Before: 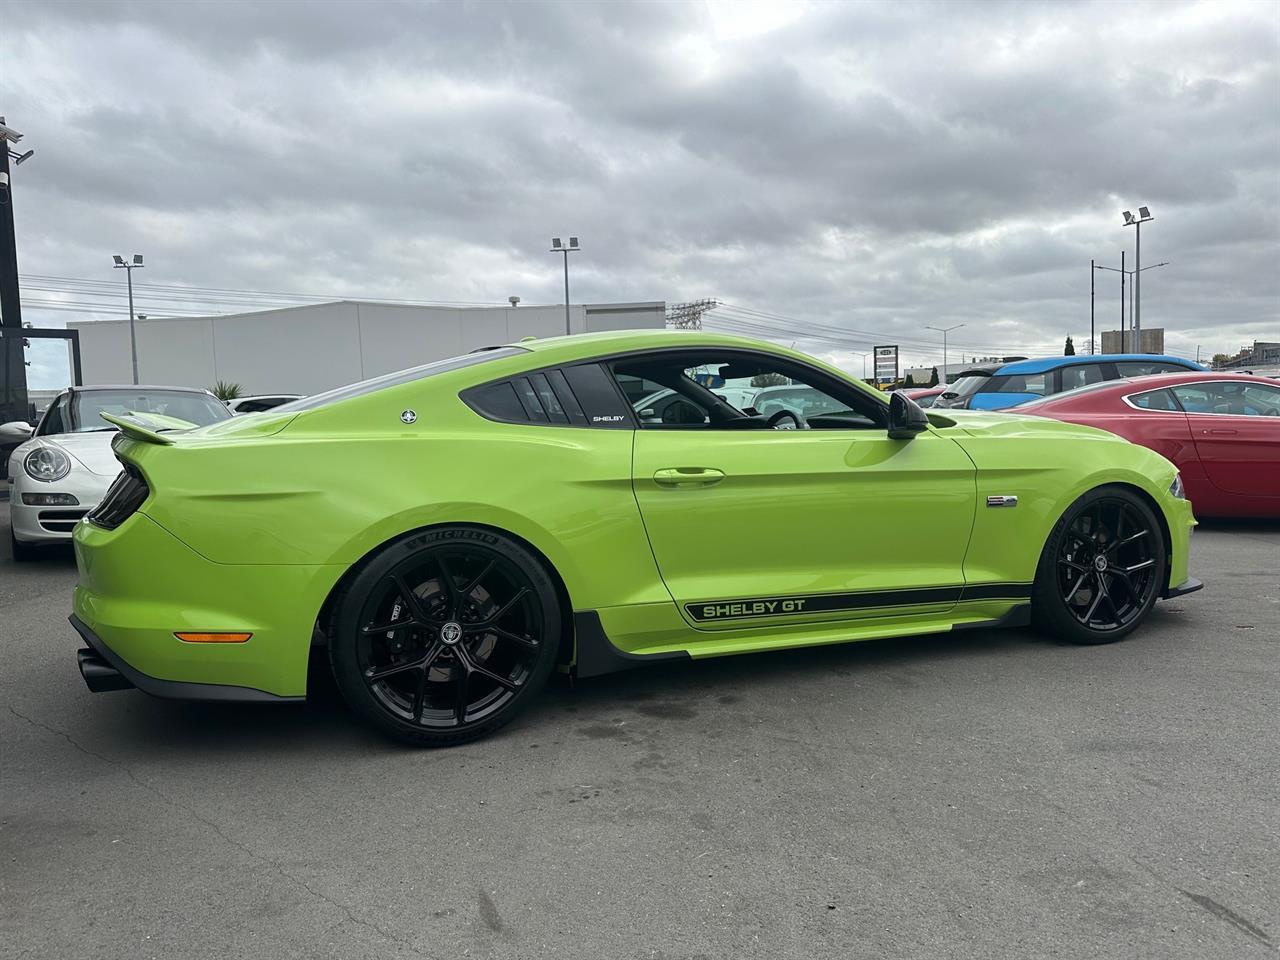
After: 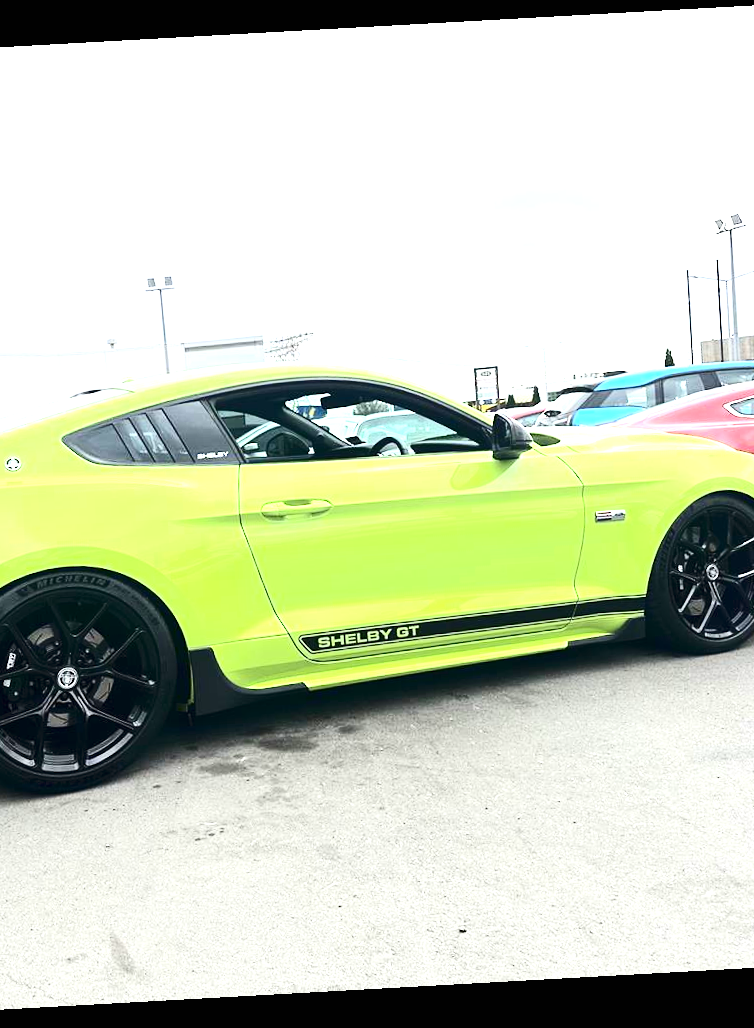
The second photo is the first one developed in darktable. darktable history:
rotate and perspective: rotation -3.18°, automatic cropping off
crop: left 31.458%, top 0%, right 11.876%
exposure: black level correction 0, exposure 1.9 EV, compensate highlight preservation false
contrast brightness saturation: contrast 0.28
color balance: on, module defaults
